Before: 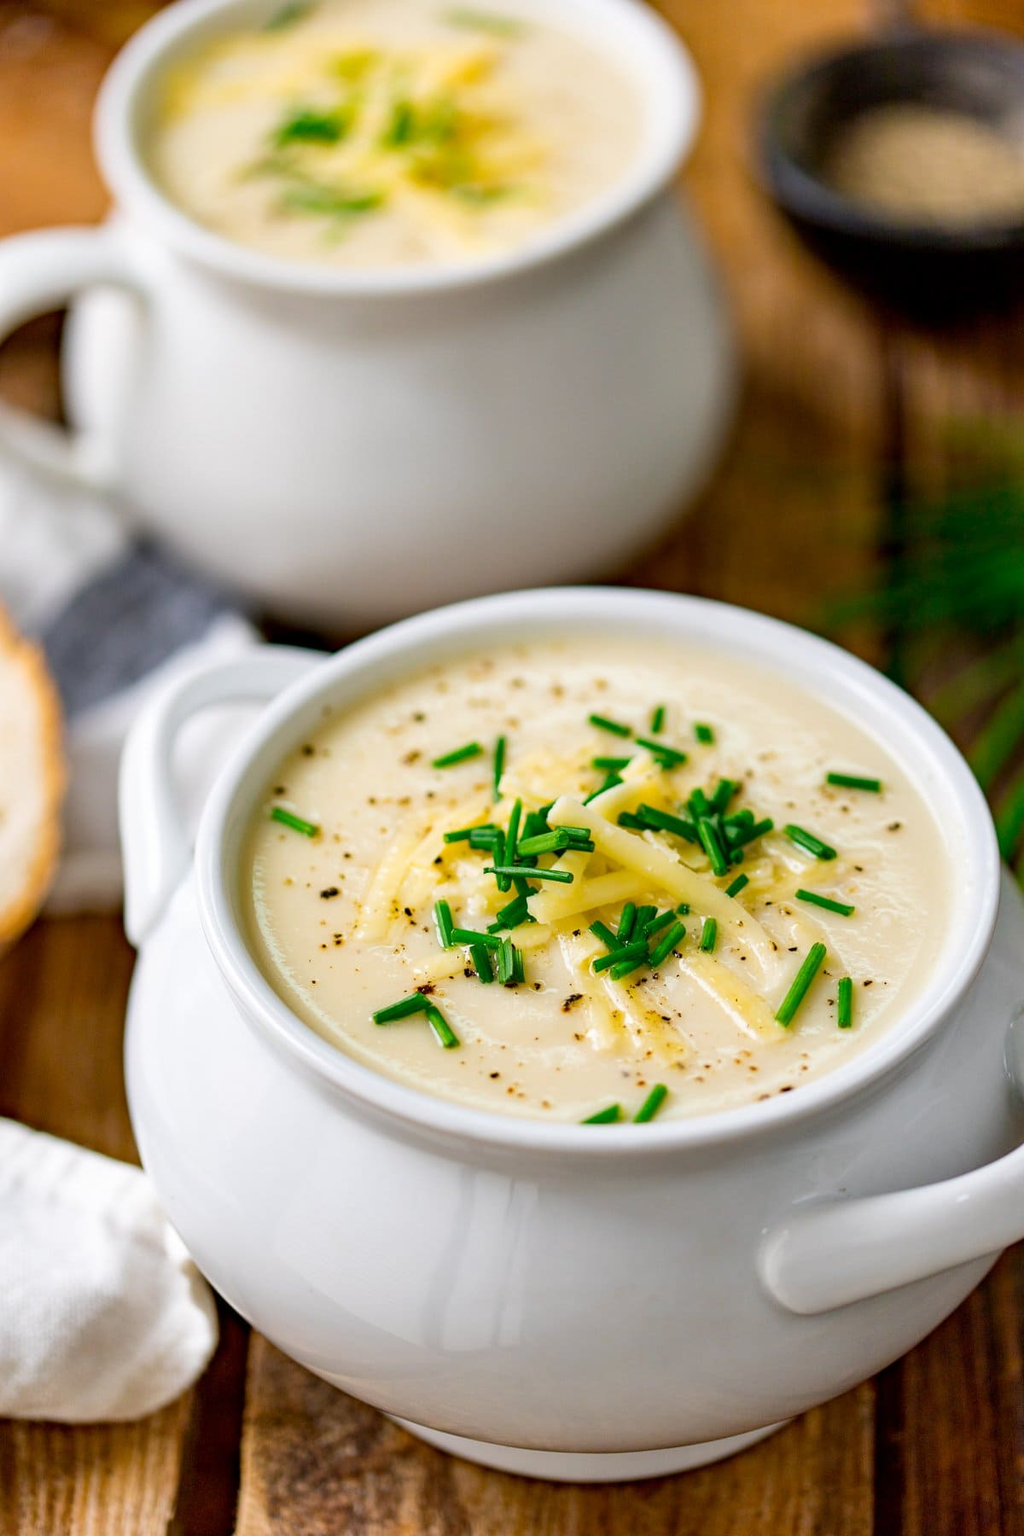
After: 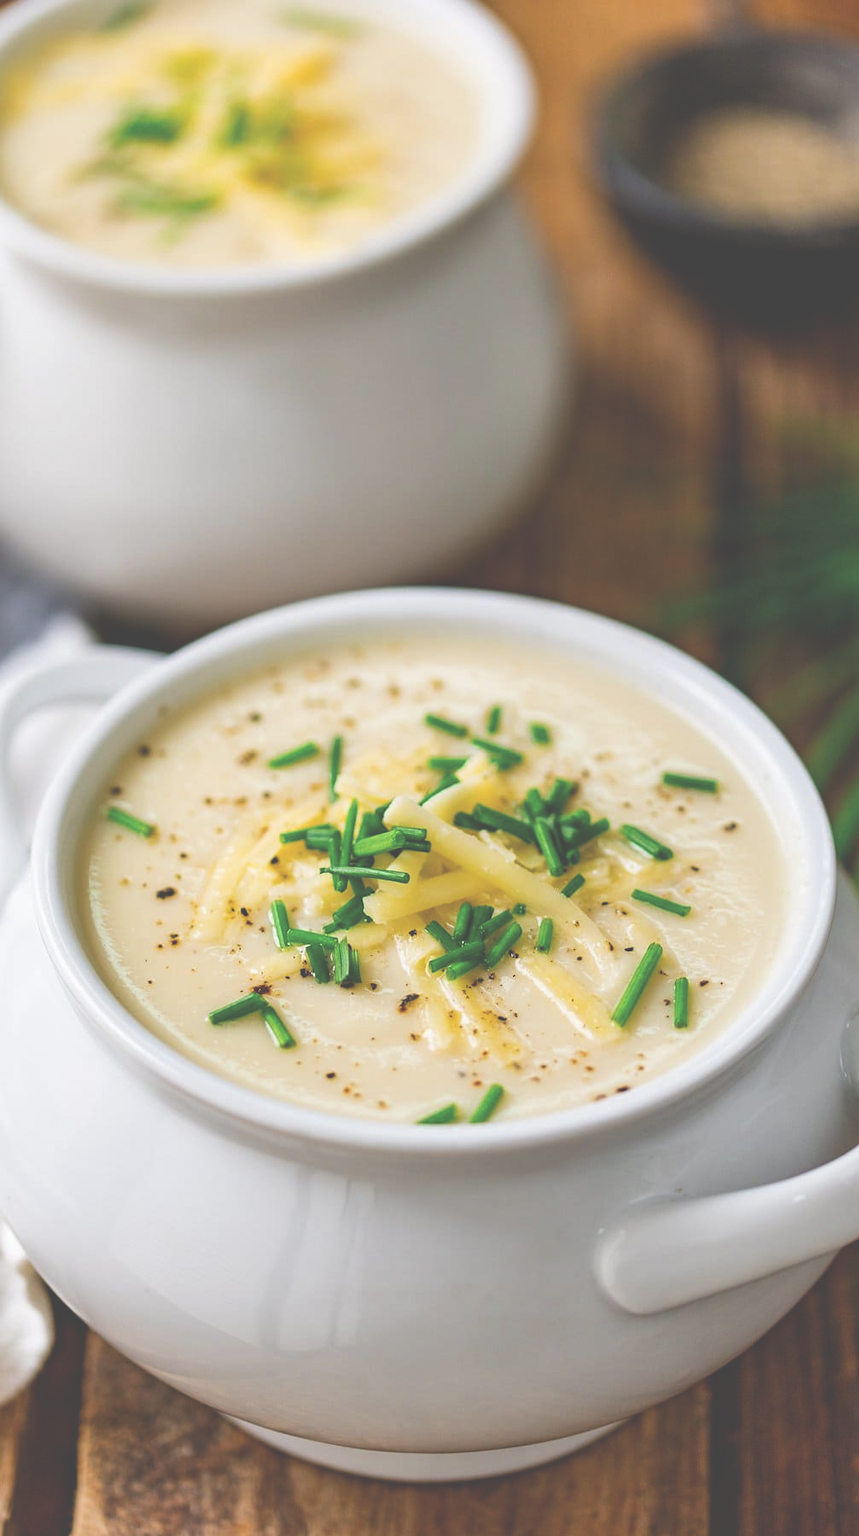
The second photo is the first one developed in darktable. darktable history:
crop: left 16.082%
color zones: curves: ch0 [(0.25, 0.5) (0.463, 0.627) (0.484, 0.637) (0.75, 0.5)]
exposure: black level correction -0.061, exposure -0.049 EV, compensate exposure bias true, compensate highlight preservation false
